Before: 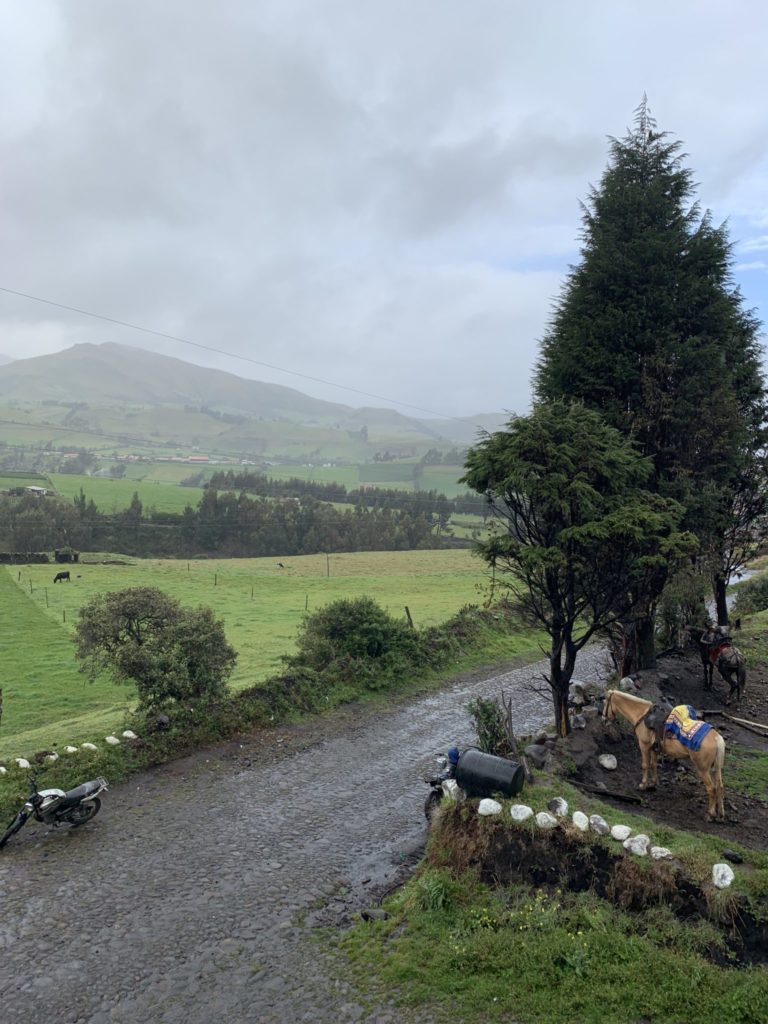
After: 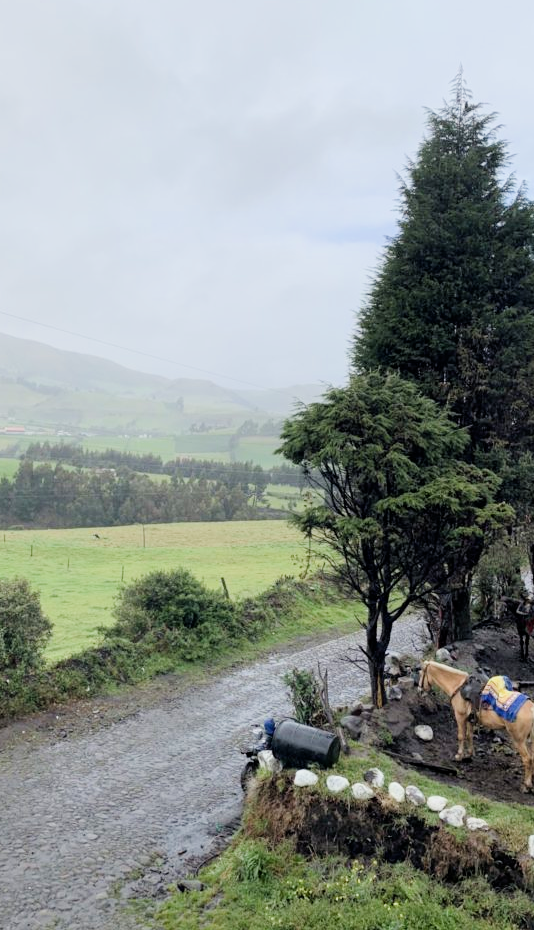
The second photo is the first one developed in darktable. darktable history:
exposure: black level correction 0.001, exposure 1.129 EV, compensate exposure bias true, compensate highlight preservation false
filmic rgb: black relative exposure -7.65 EV, white relative exposure 4.56 EV, hardness 3.61
crop and rotate: left 24.034%, top 2.838%, right 6.406%, bottom 6.299%
